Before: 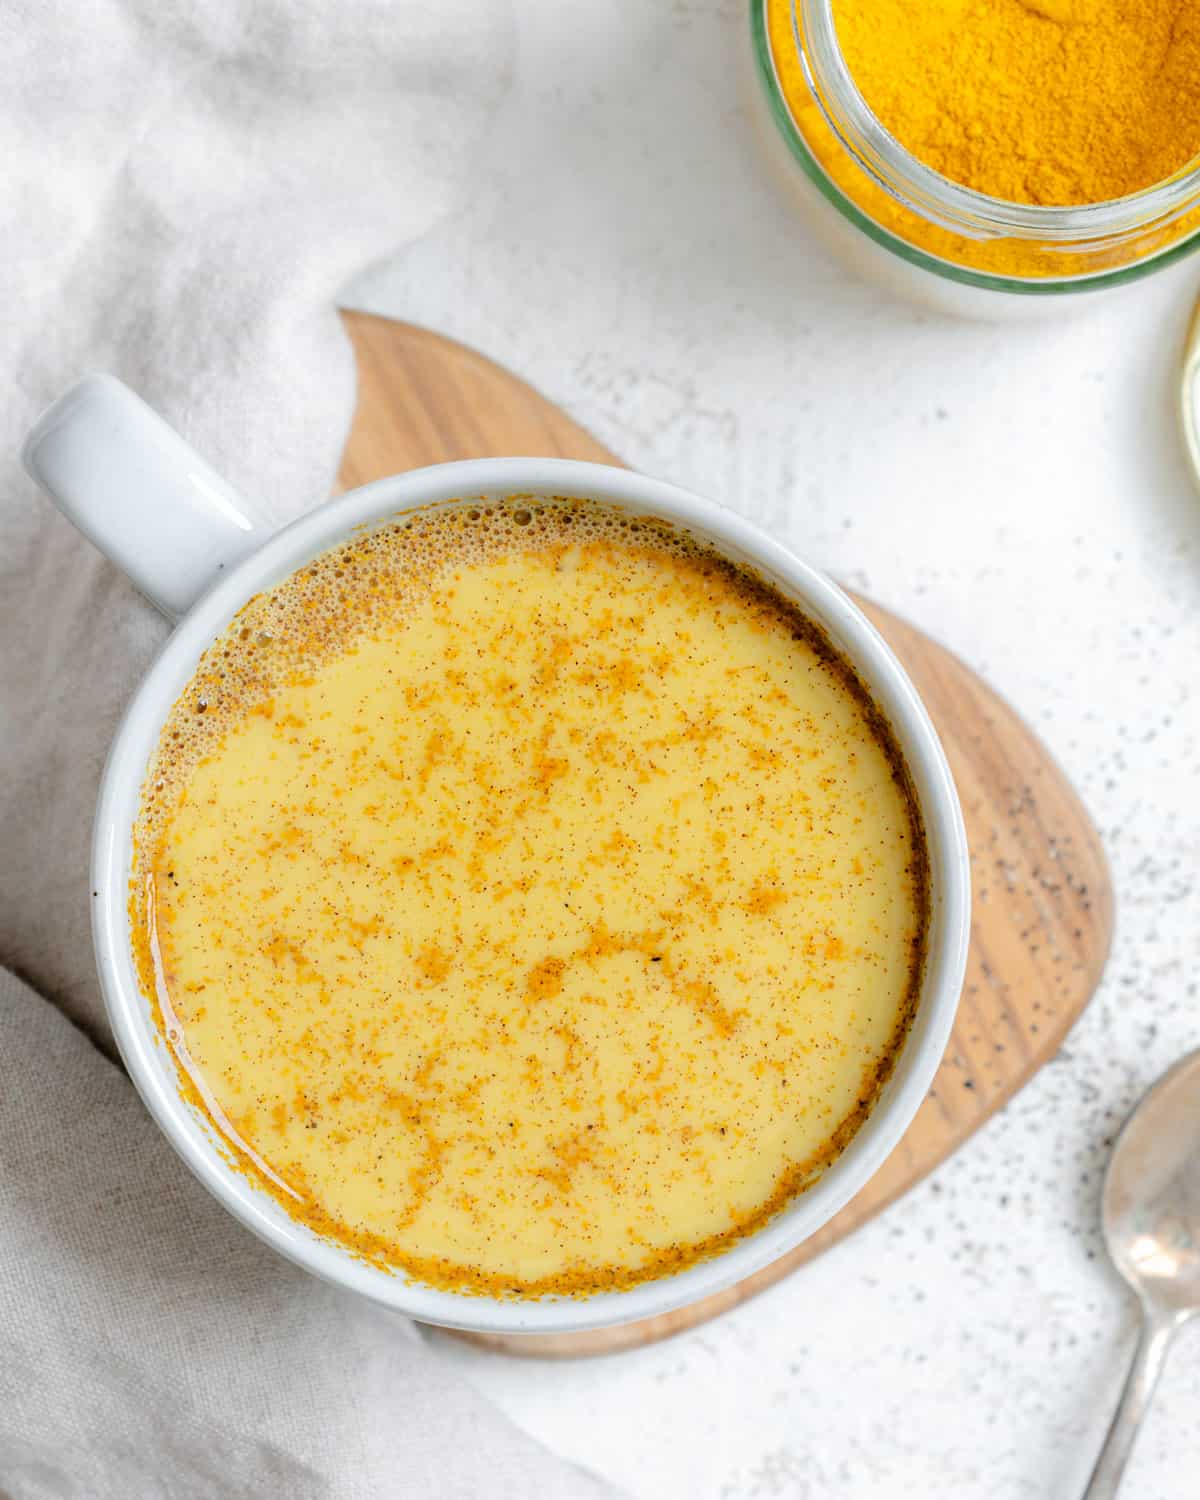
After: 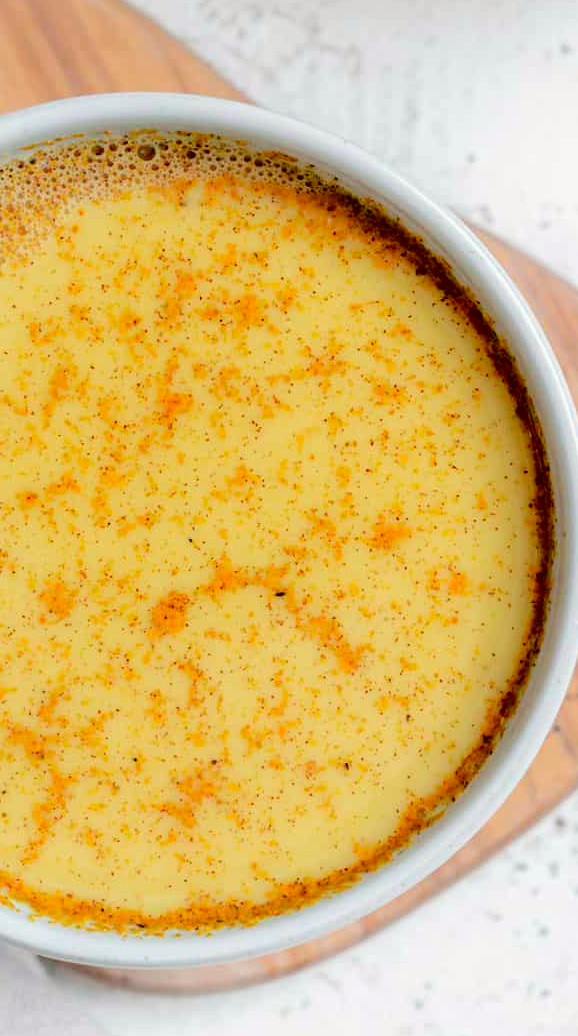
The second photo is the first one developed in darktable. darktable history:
crop: left 31.4%, top 24.395%, right 20.351%, bottom 6.53%
tone curve: curves: ch0 [(0, 0) (0.068, 0.012) (0.183, 0.089) (0.341, 0.283) (0.547, 0.532) (0.828, 0.815) (1, 0.983)]; ch1 [(0, 0) (0.23, 0.166) (0.34, 0.308) (0.371, 0.337) (0.429, 0.411) (0.477, 0.462) (0.499, 0.498) (0.529, 0.537) (0.559, 0.582) (0.743, 0.798) (1, 1)]; ch2 [(0, 0) (0.431, 0.414) (0.498, 0.503) (0.524, 0.528) (0.568, 0.546) (0.6, 0.597) (0.634, 0.645) (0.728, 0.742) (1, 1)], color space Lab, independent channels, preserve colors none
